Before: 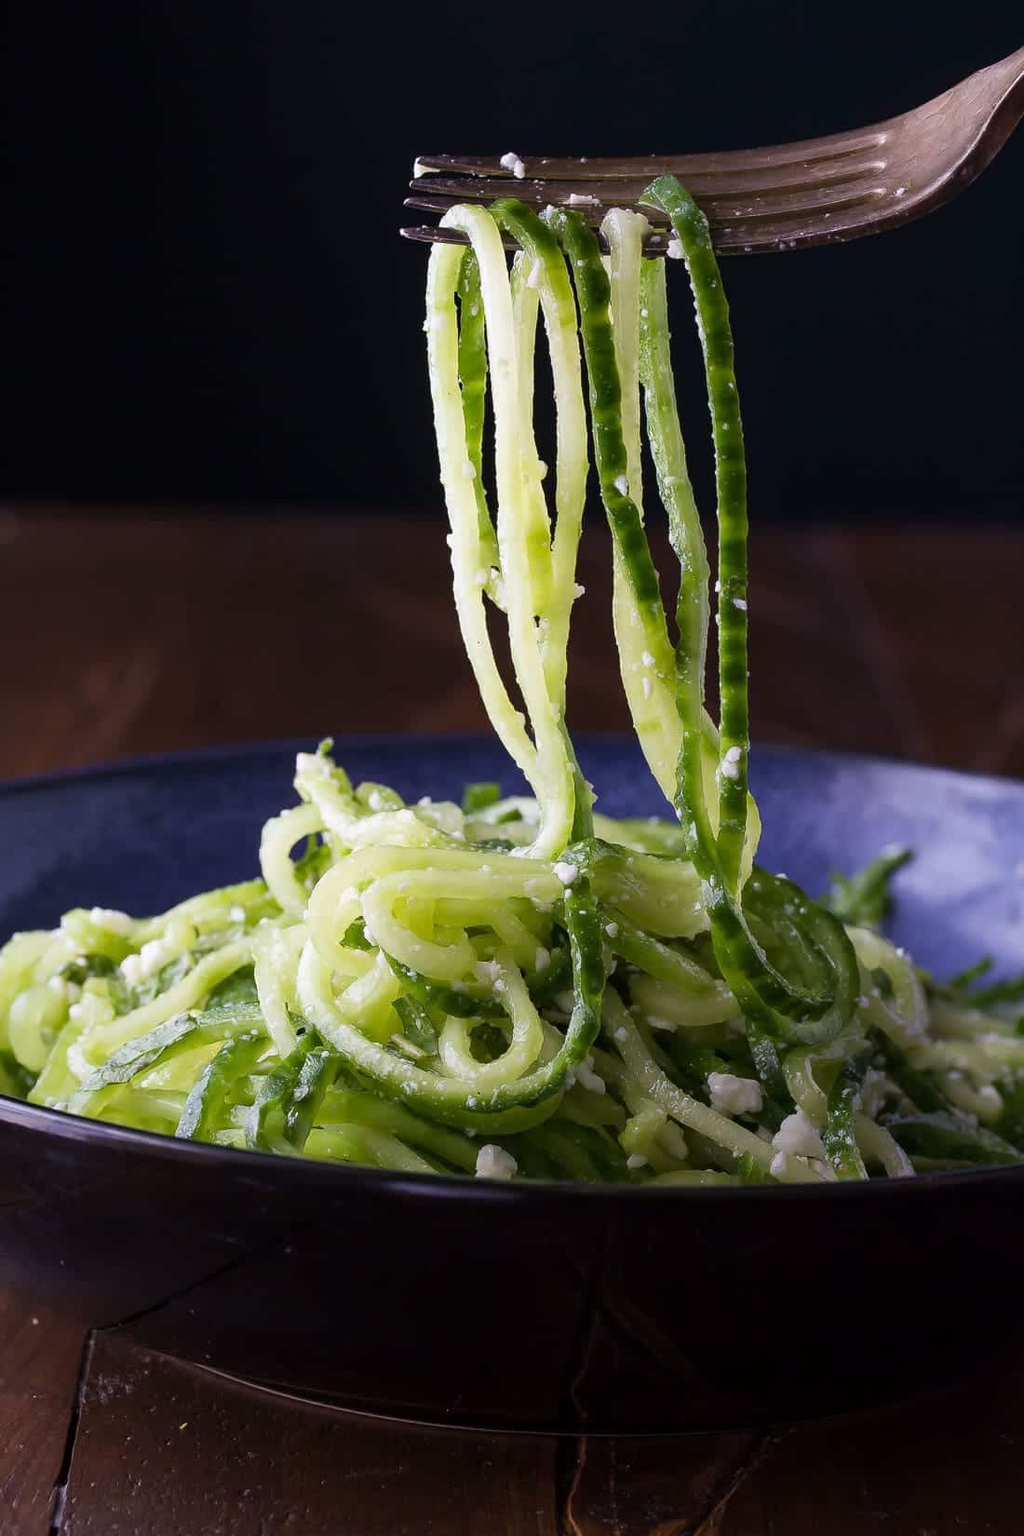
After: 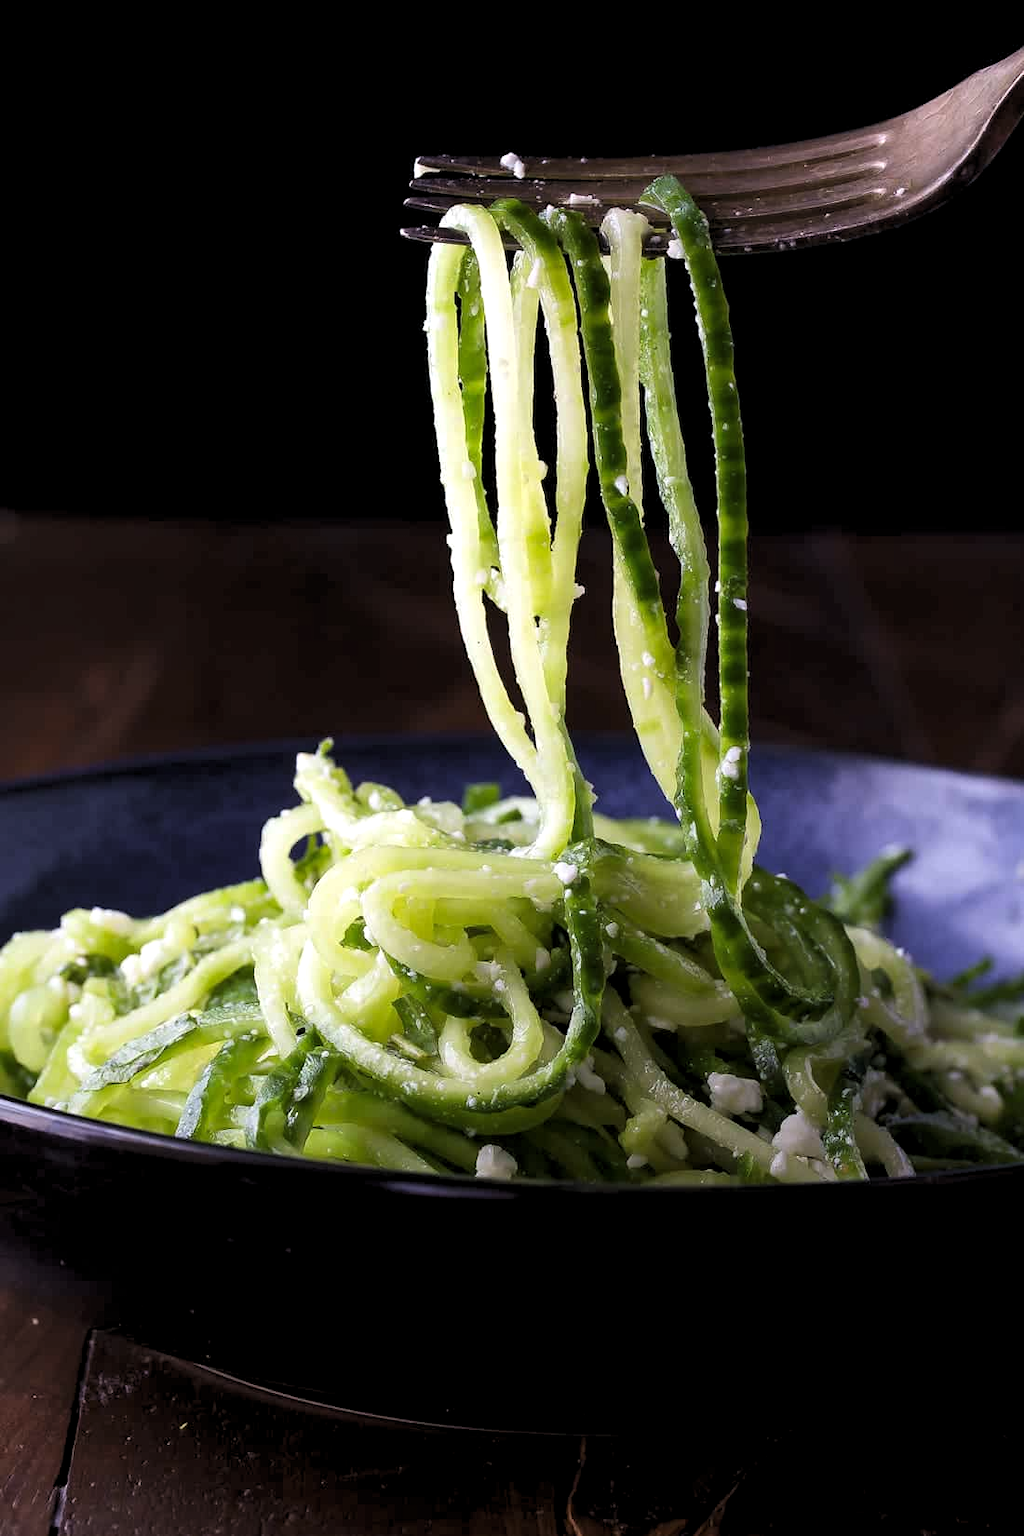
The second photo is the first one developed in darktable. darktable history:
levels: levels [0.062, 0.494, 0.925]
